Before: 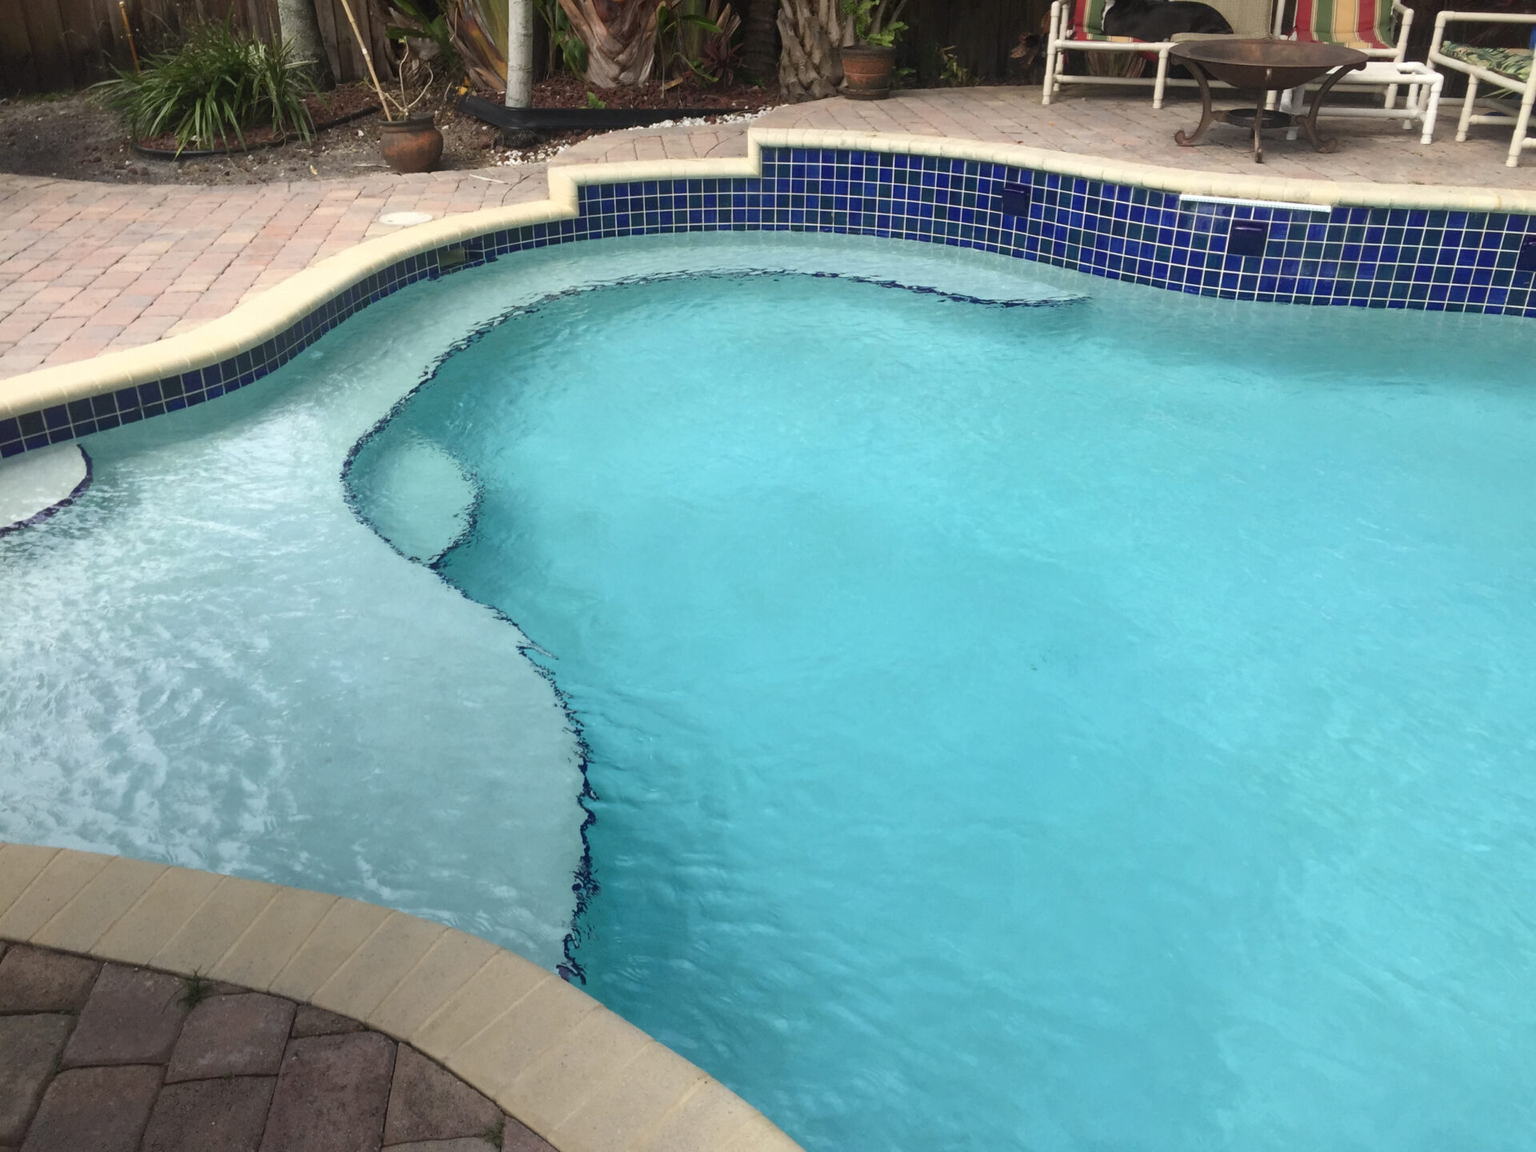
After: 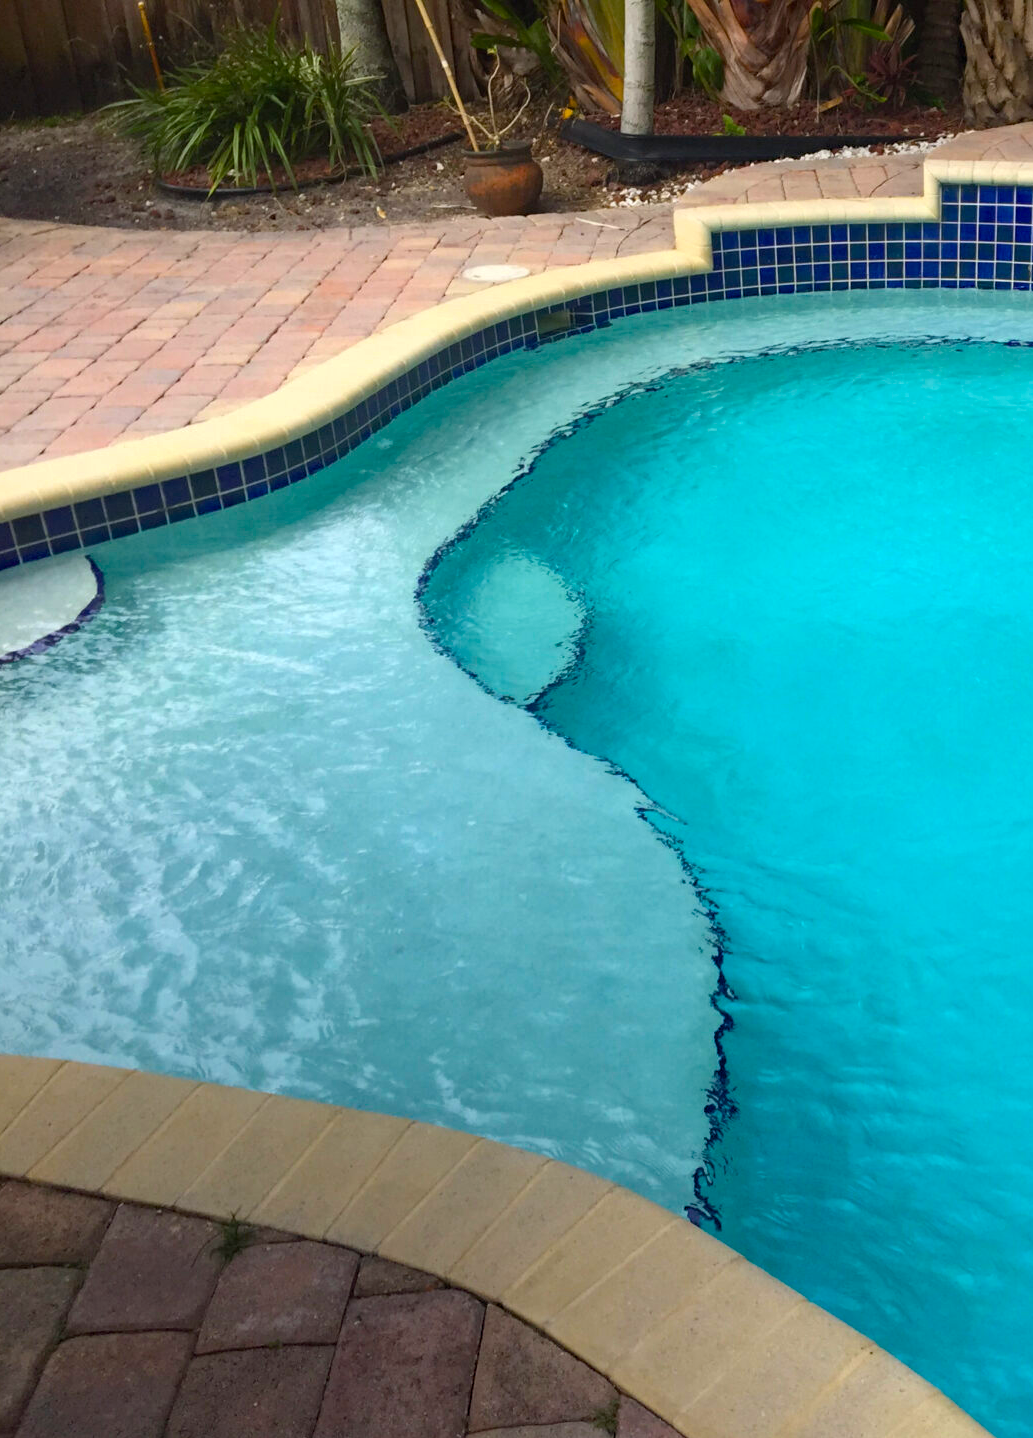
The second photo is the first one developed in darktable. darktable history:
crop: left 0.587%, right 45.588%, bottom 0.086%
color balance rgb: linear chroma grading › global chroma 15%, perceptual saturation grading › global saturation 30%
haze removal: compatibility mode true, adaptive false
